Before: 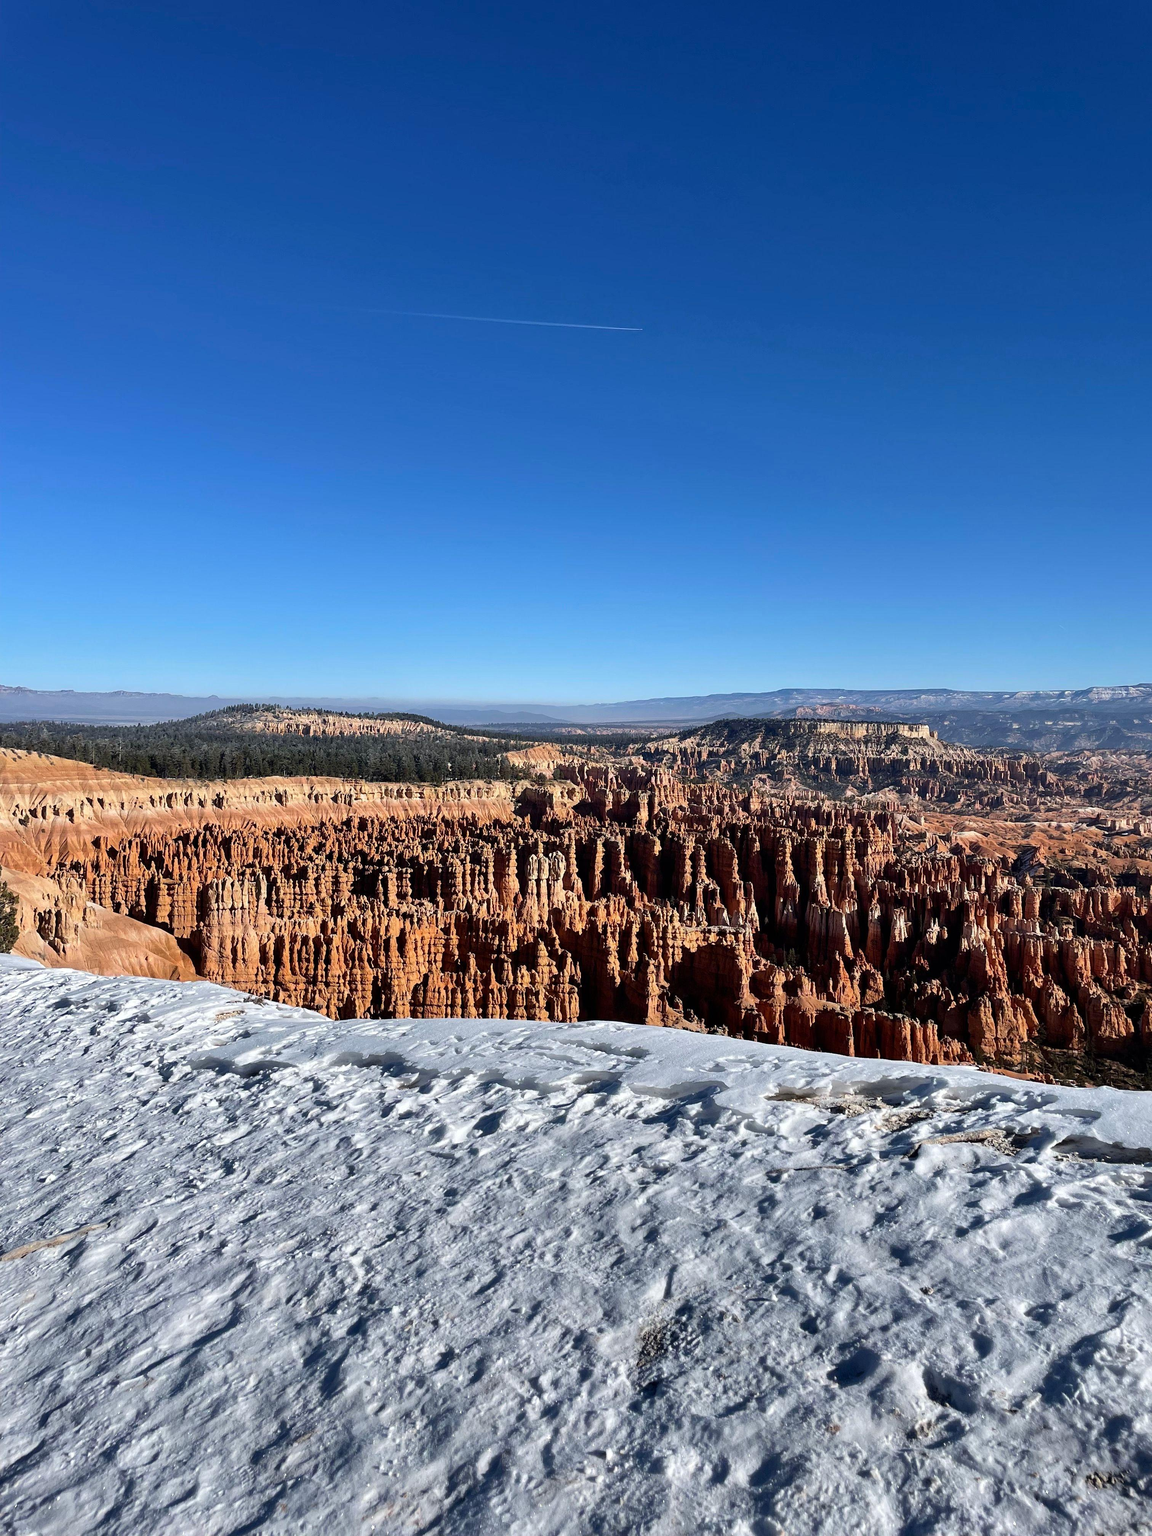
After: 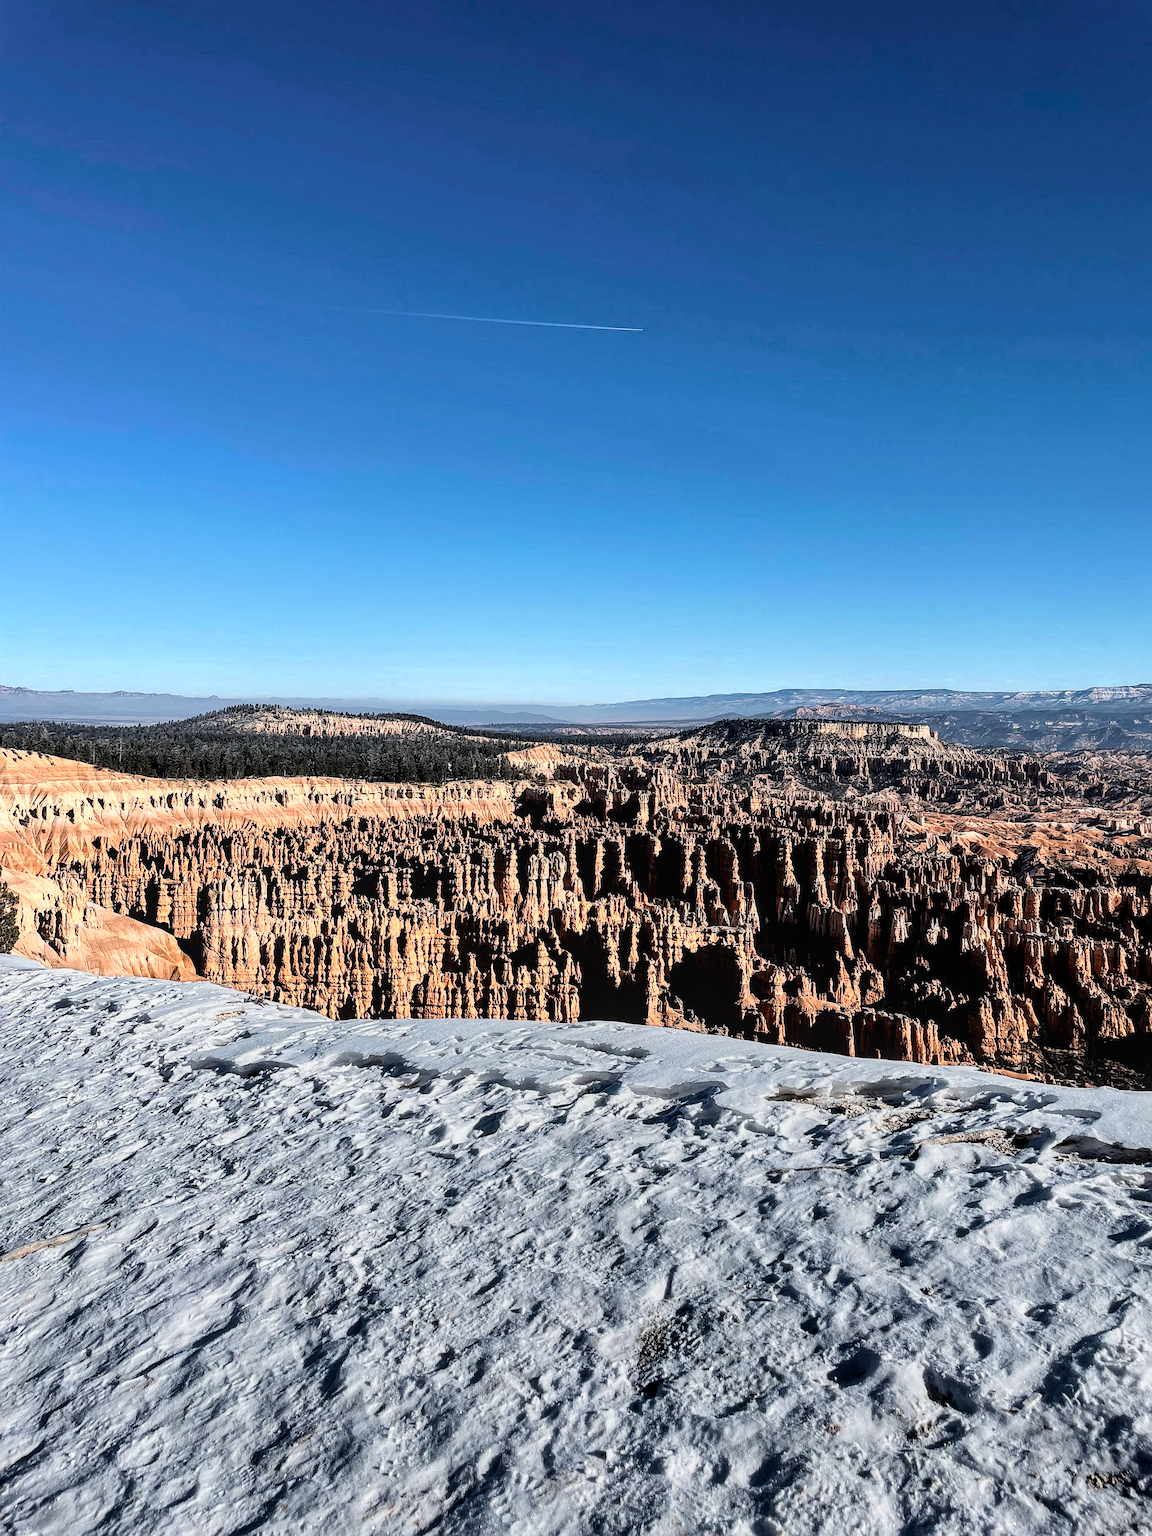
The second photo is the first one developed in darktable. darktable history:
filmic rgb: black relative exposure -16 EV, white relative exposure 6.26 EV, hardness 5.04, contrast 1.342
color zones: curves: ch0 [(0.018, 0.548) (0.197, 0.654) (0.425, 0.447) (0.605, 0.658) (0.732, 0.579)]; ch1 [(0.105, 0.531) (0.224, 0.531) (0.386, 0.39) (0.618, 0.456) (0.732, 0.456) (0.956, 0.421)]; ch2 [(0.039, 0.583) (0.215, 0.465) (0.399, 0.544) (0.465, 0.548) (0.614, 0.447) (0.724, 0.43) (0.882, 0.623) (0.956, 0.632)]
local contrast: on, module defaults
sharpen: amount 0.593
